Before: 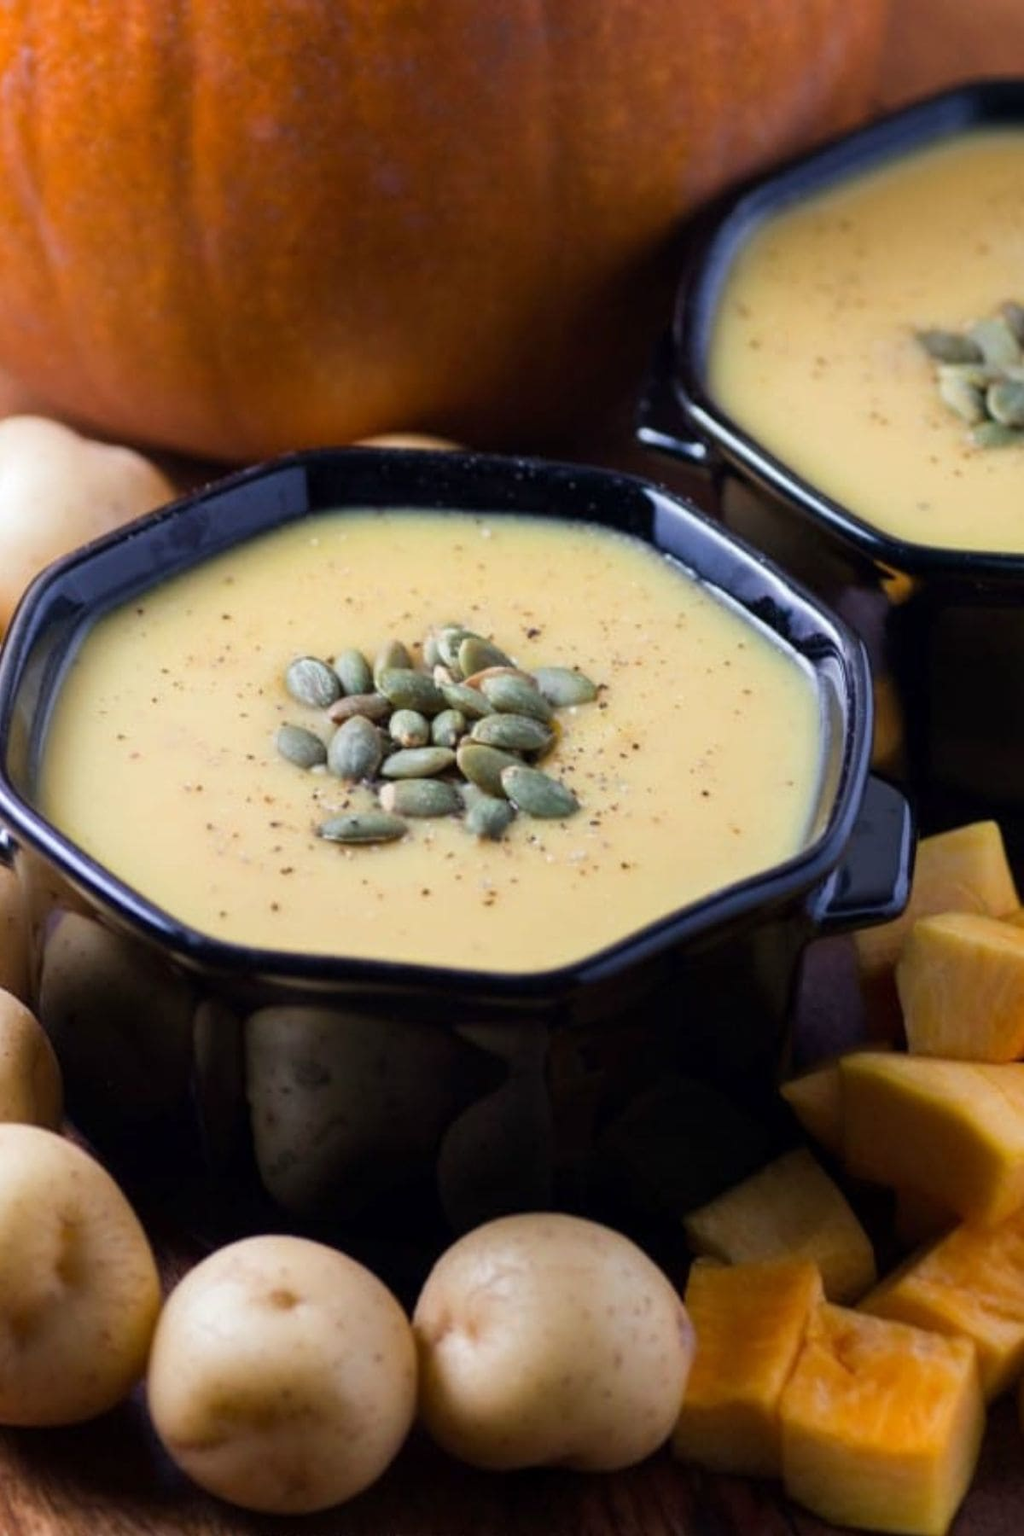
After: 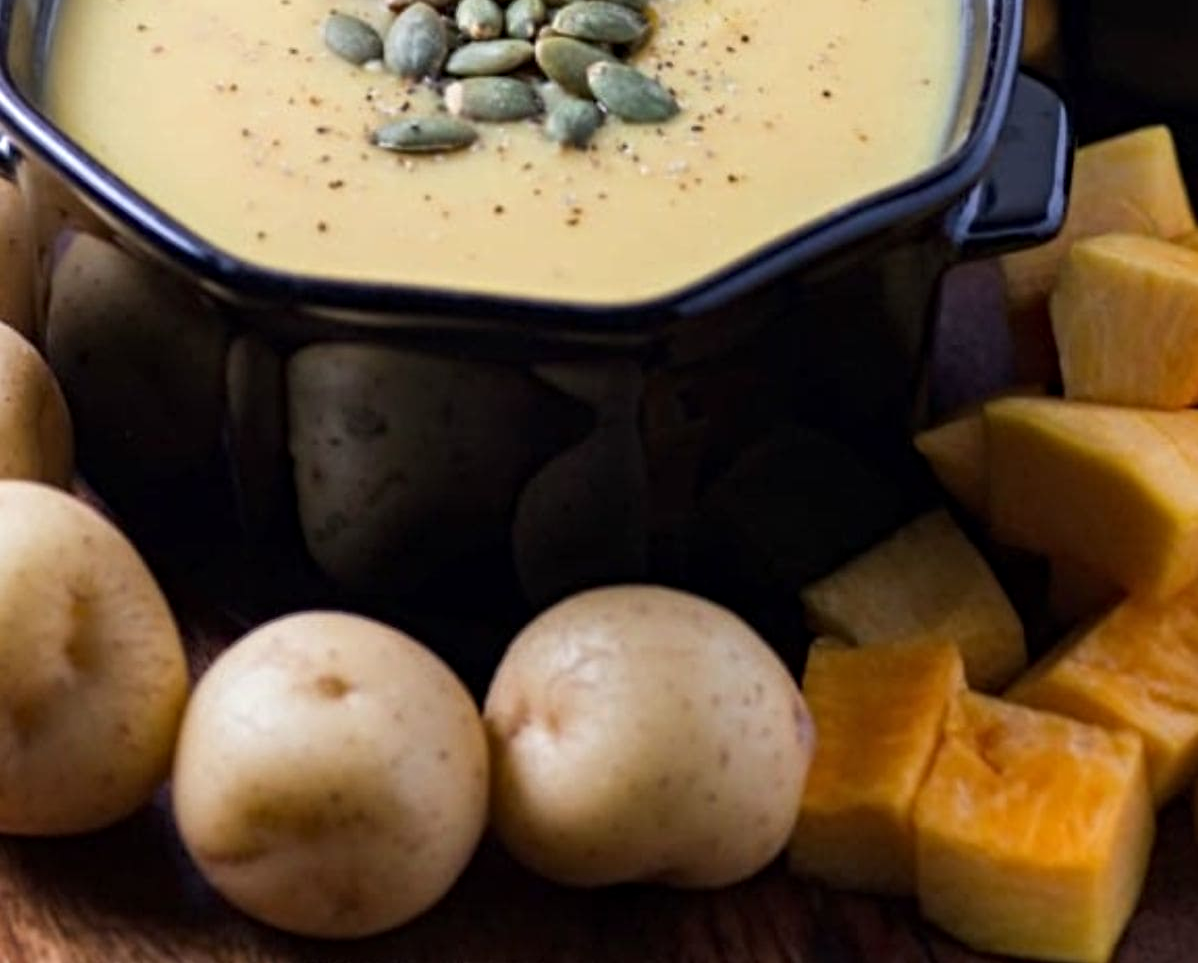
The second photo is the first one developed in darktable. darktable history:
contrast equalizer: octaves 7, y [[0.5, 0.5, 0.501, 0.63, 0.504, 0.5], [0.5 ×6], [0.5 ×6], [0 ×6], [0 ×6]]
crop and rotate: top 46.454%, right 0.104%
